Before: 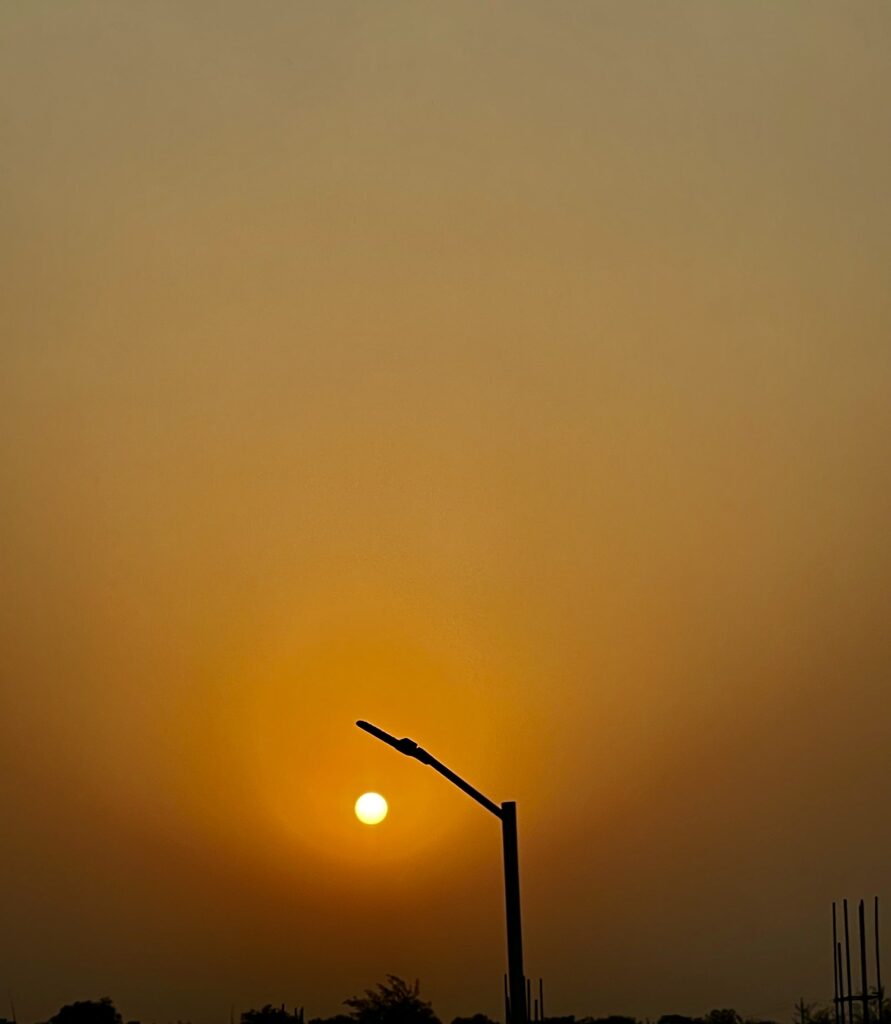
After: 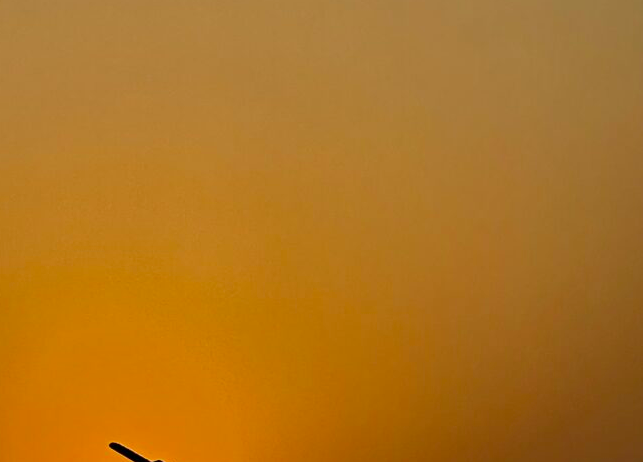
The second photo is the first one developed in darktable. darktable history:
crop and rotate: left 27.833%, top 27.195%, bottom 27.636%
